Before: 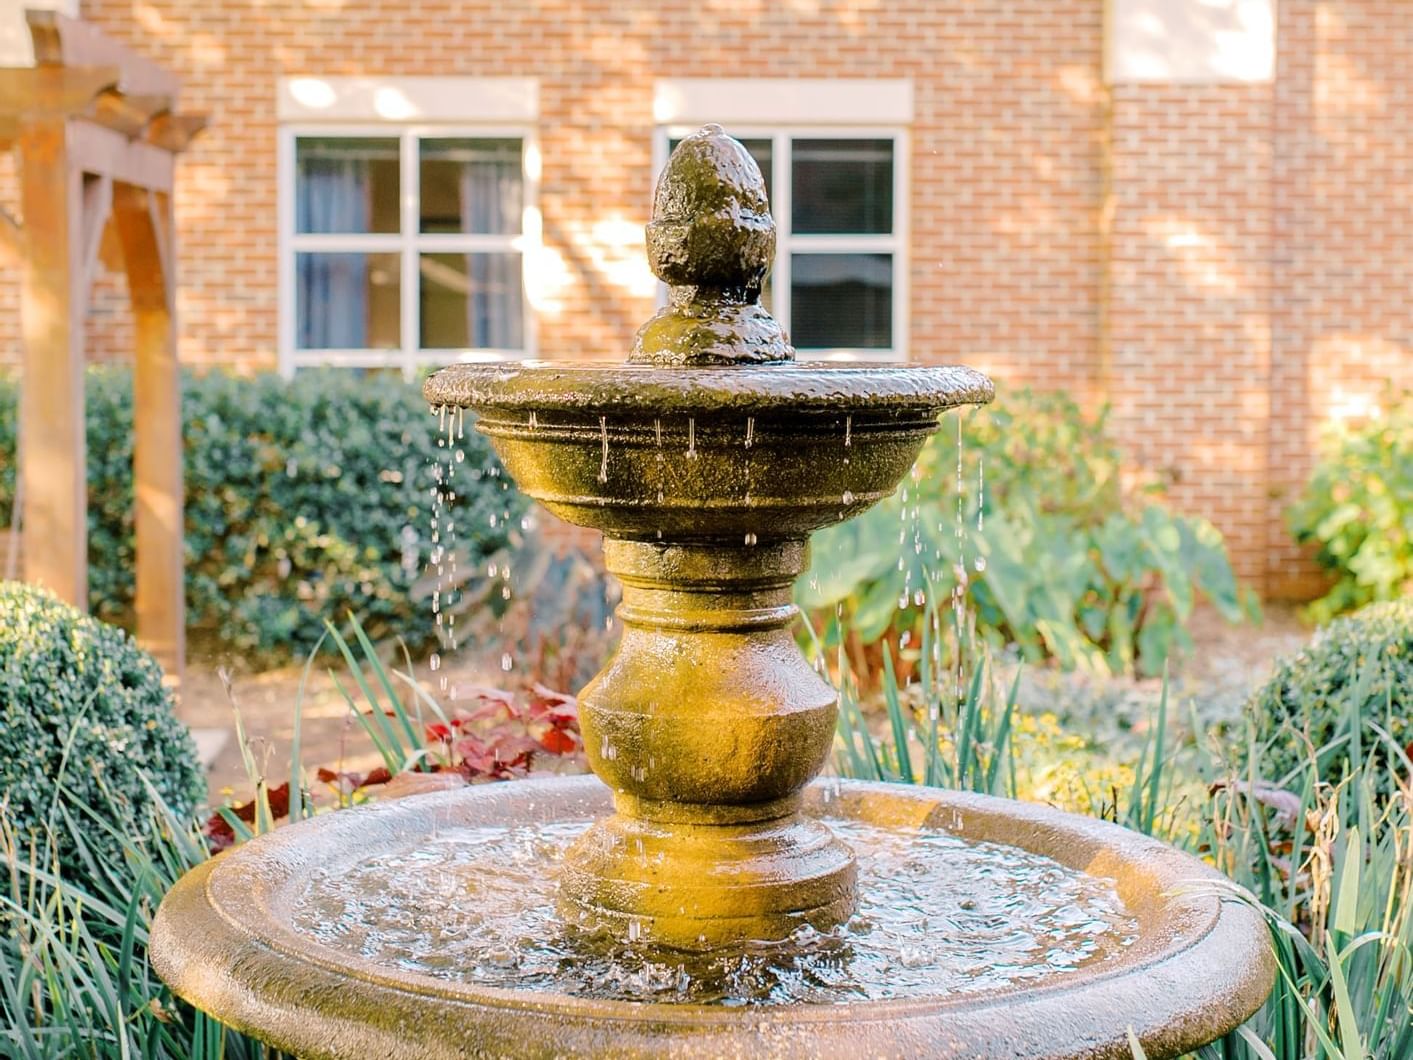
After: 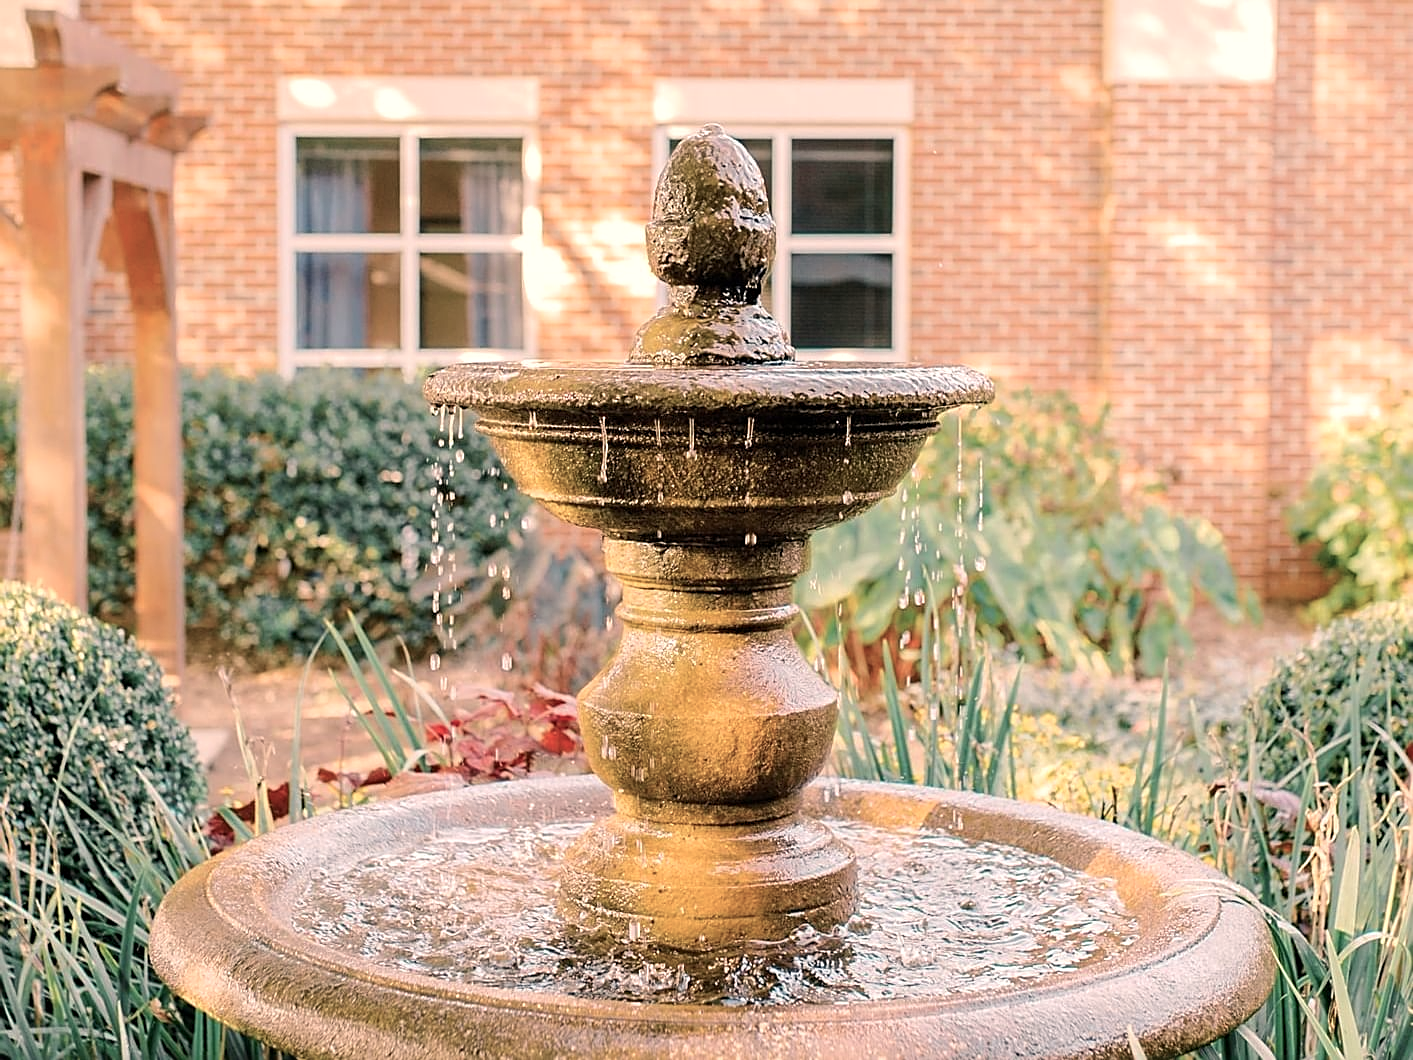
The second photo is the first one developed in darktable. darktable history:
color balance: input saturation 80.07%
white balance: red 1.127, blue 0.943
sharpen: on, module defaults
